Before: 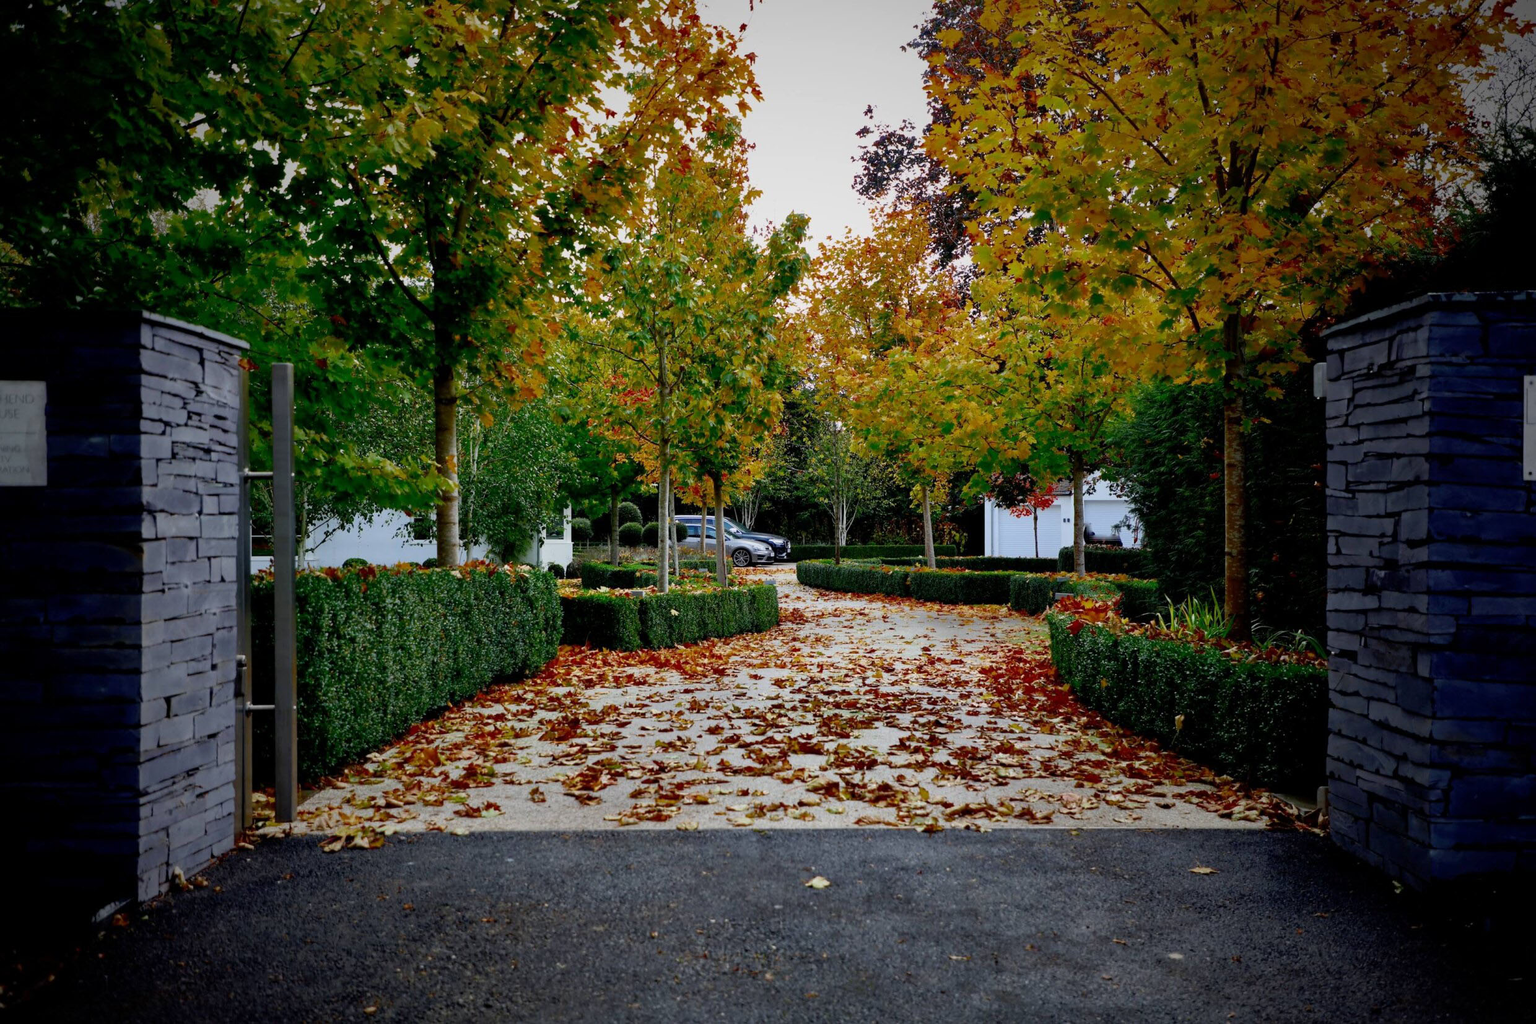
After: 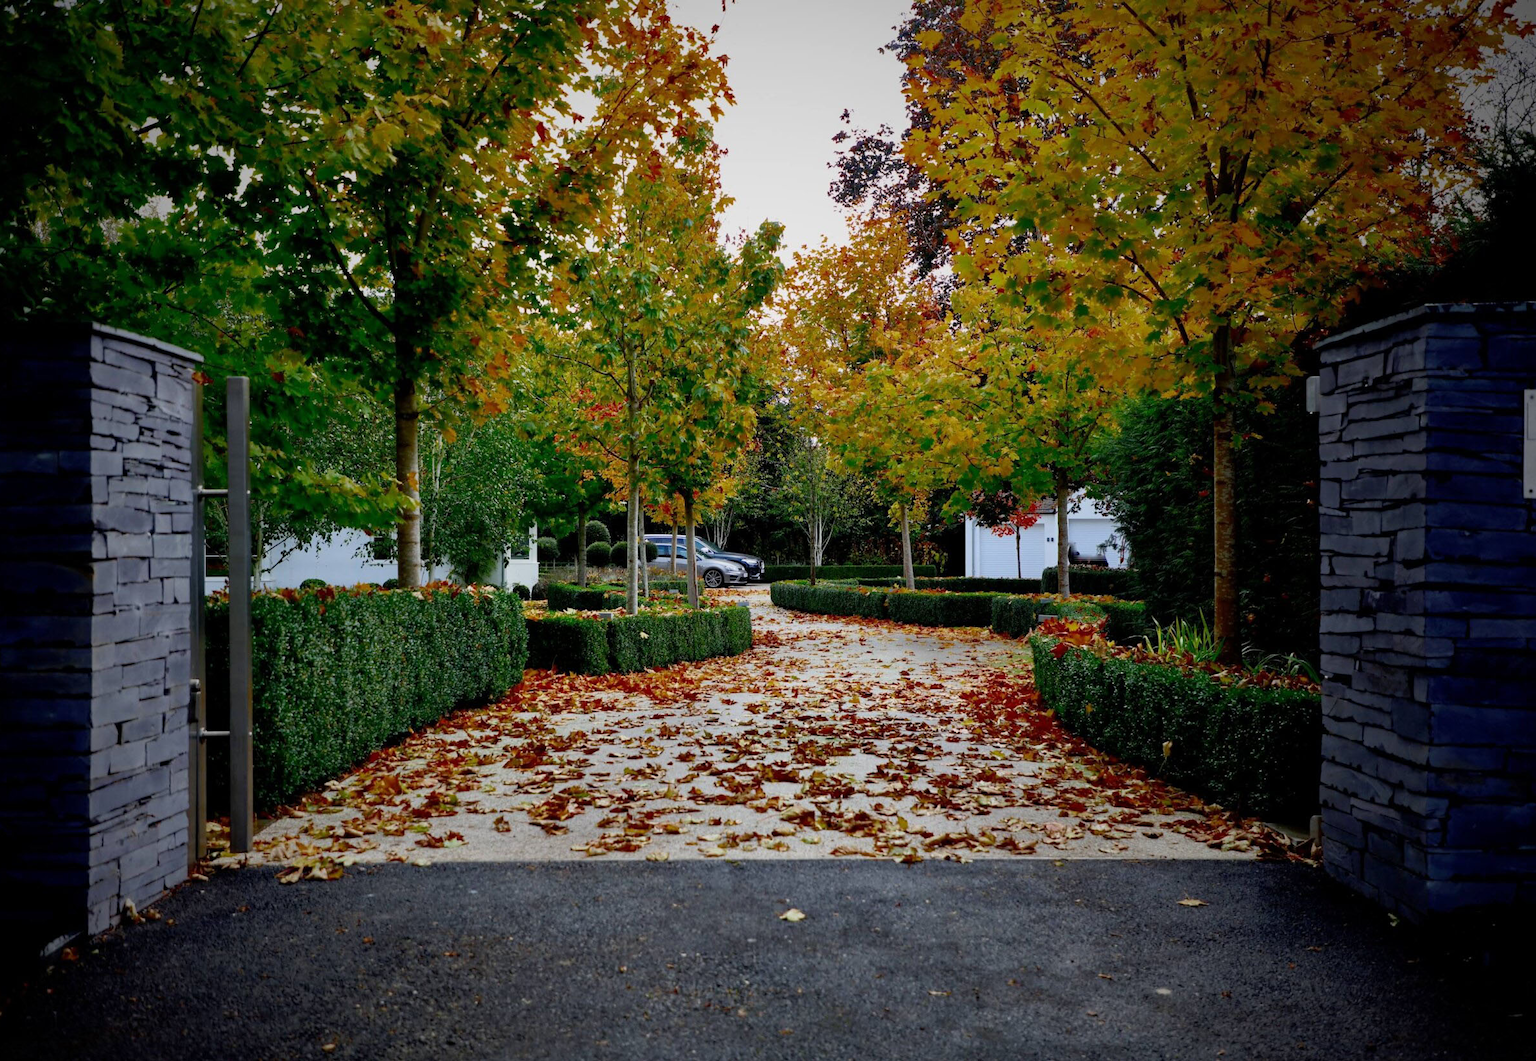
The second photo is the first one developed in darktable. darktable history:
crop and rotate: left 3.472%
